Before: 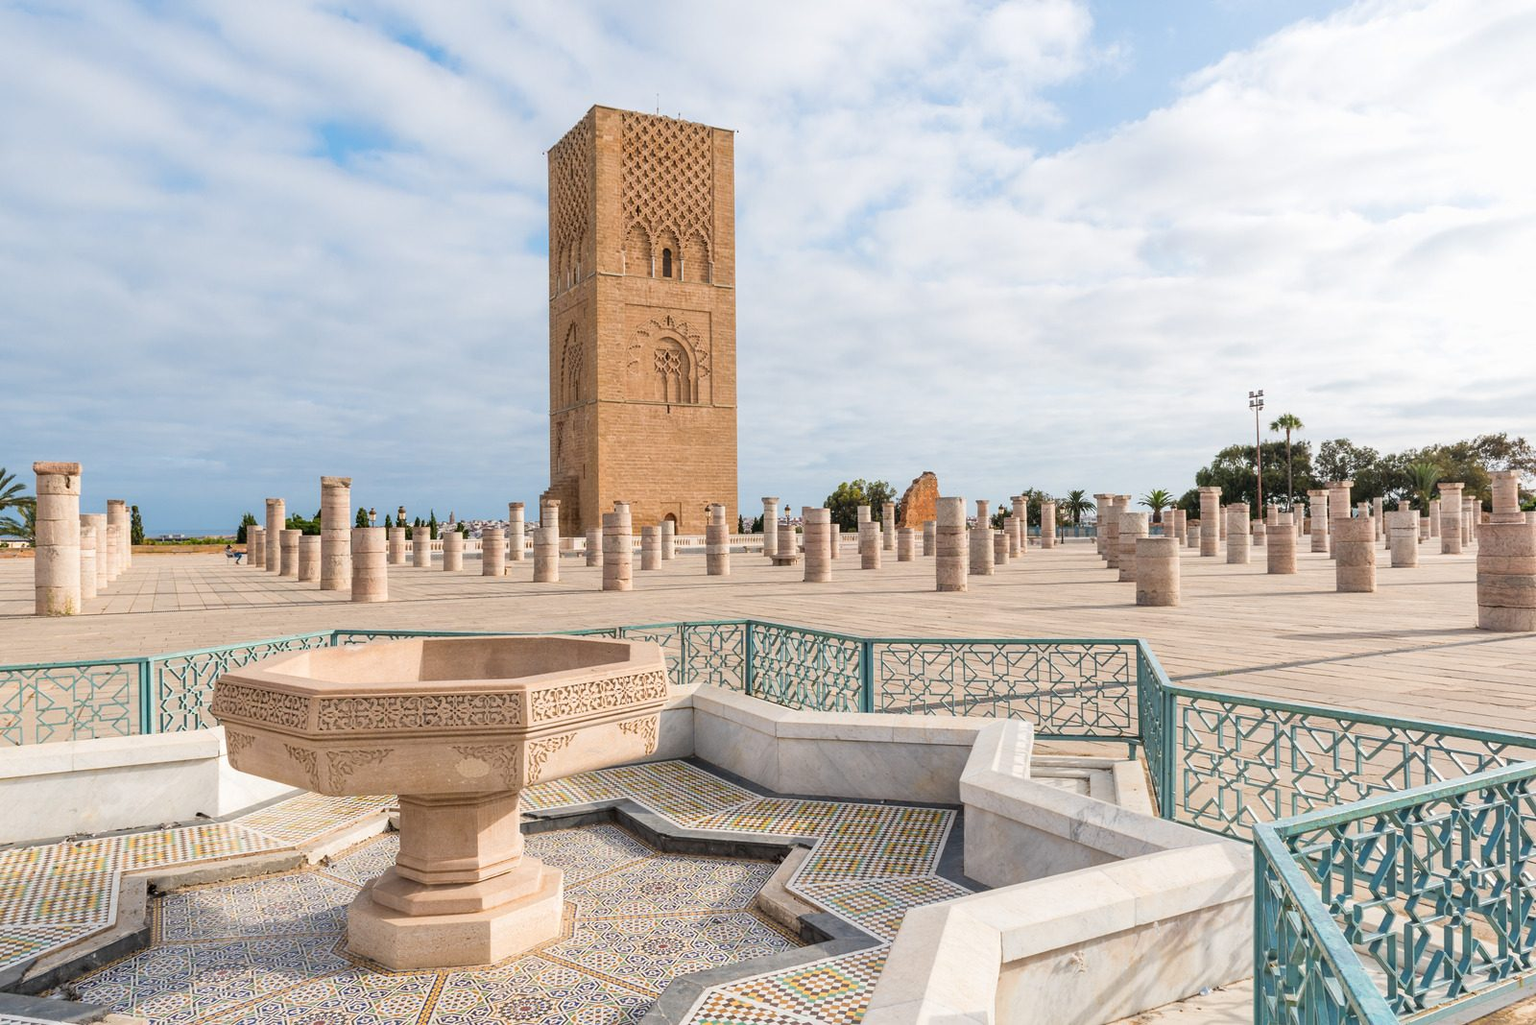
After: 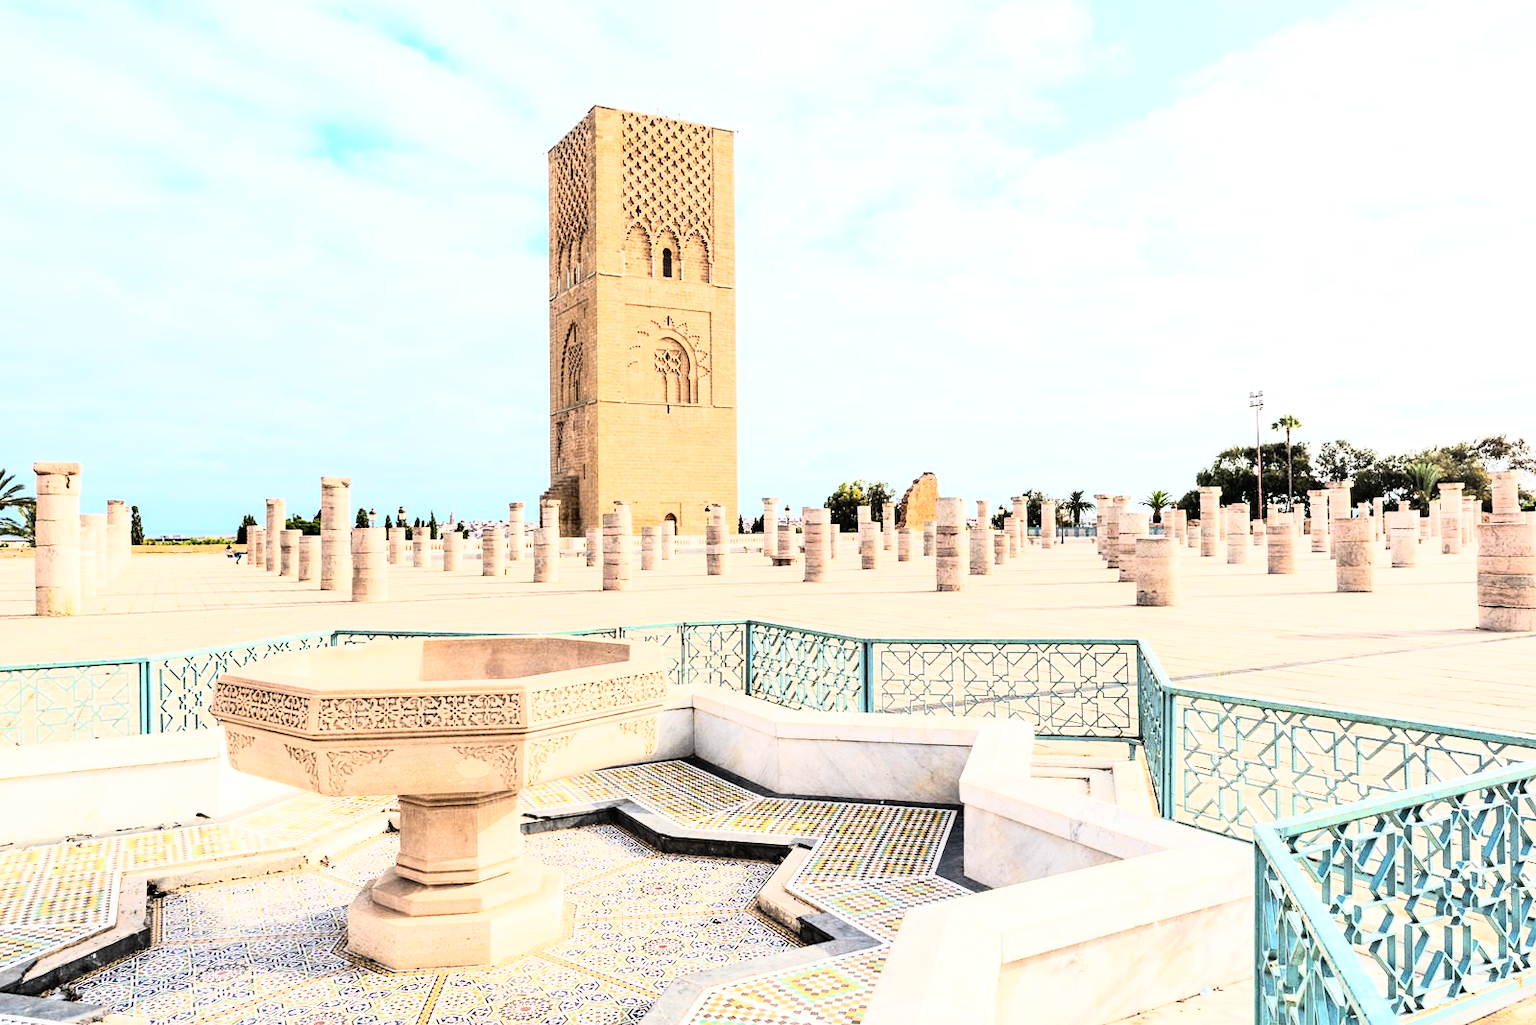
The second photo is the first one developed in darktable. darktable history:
tone equalizer: -8 EV -0.417 EV, -7 EV -0.389 EV, -6 EV -0.333 EV, -5 EV -0.222 EV, -3 EV 0.222 EV, -2 EV 0.333 EV, -1 EV 0.389 EV, +0 EV 0.417 EV, edges refinement/feathering 500, mask exposure compensation -1.57 EV, preserve details no
rgb curve: curves: ch0 [(0, 0) (0.21, 0.15) (0.24, 0.21) (0.5, 0.75) (0.75, 0.96) (0.89, 0.99) (1, 1)]; ch1 [(0, 0.02) (0.21, 0.13) (0.25, 0.2) (0.5, 0.67) (0.75, 0.9) (0.89, 0.97) (1, 1)]; ch2 [(0, 0.02) (0.21, 0.13) (0.25, 0.2) (0.5, 0.67) (0.75, 0.9) (0.89, 0.97) (1, 1)], compensate middle gray true
